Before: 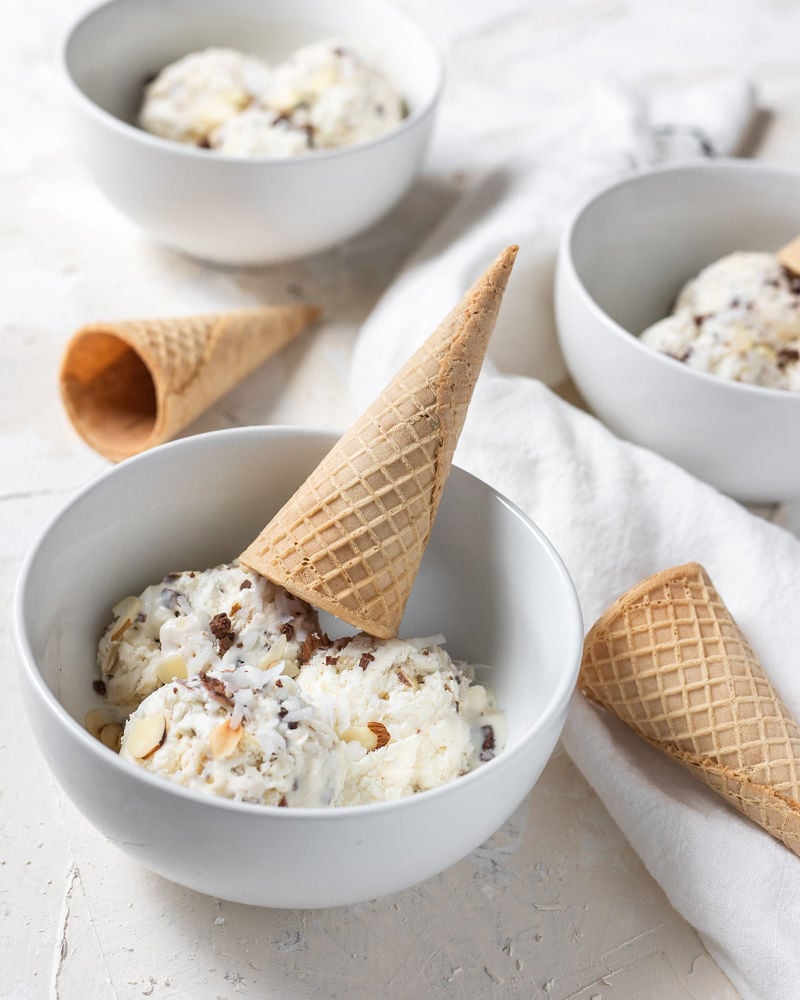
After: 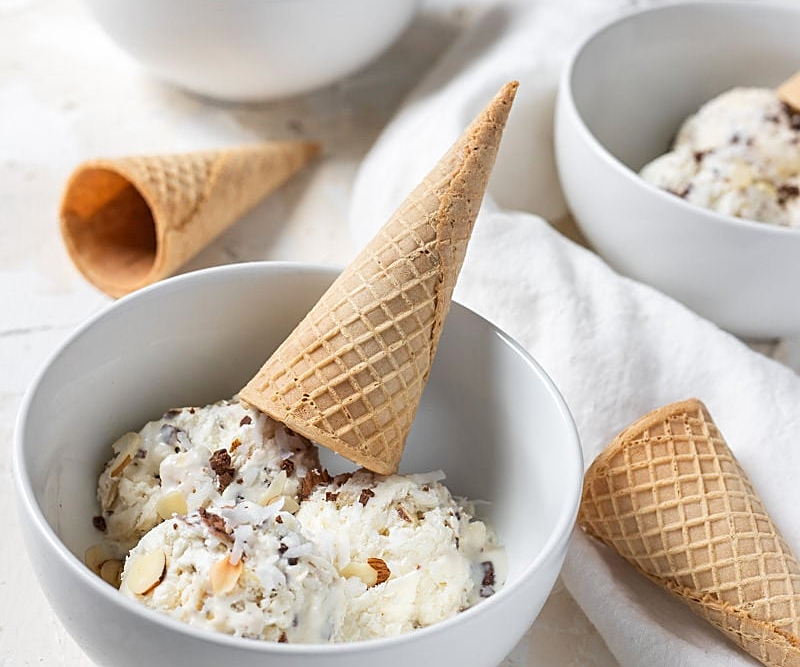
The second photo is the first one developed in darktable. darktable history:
crop: top 16.49%, bottom 16.756%
color zones: curves: ch1 [(0, 0.523) (0.143, 0.545) (0.286, 0.52) (0.429, 0.506) (0.571, 0.503) (0.714, 0.503) (0.857, 0.508) (1, 0.523)]
sharpen: on, module defaults
